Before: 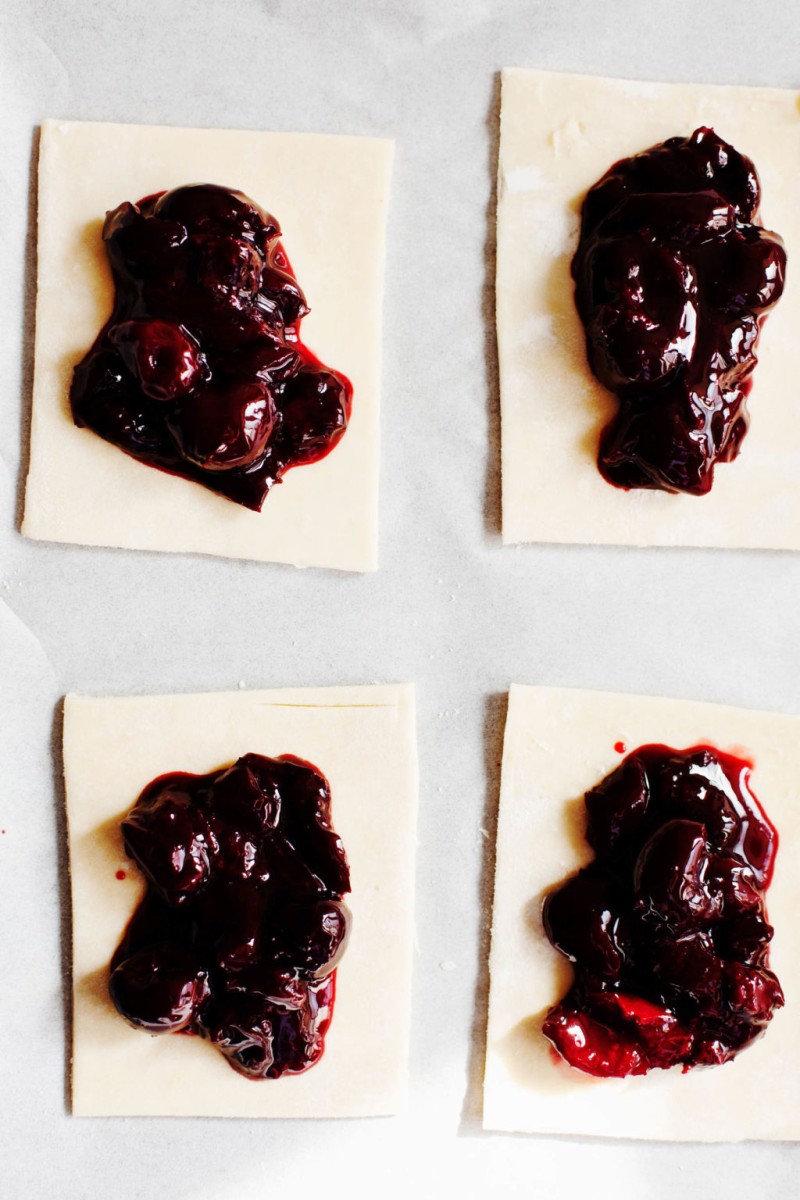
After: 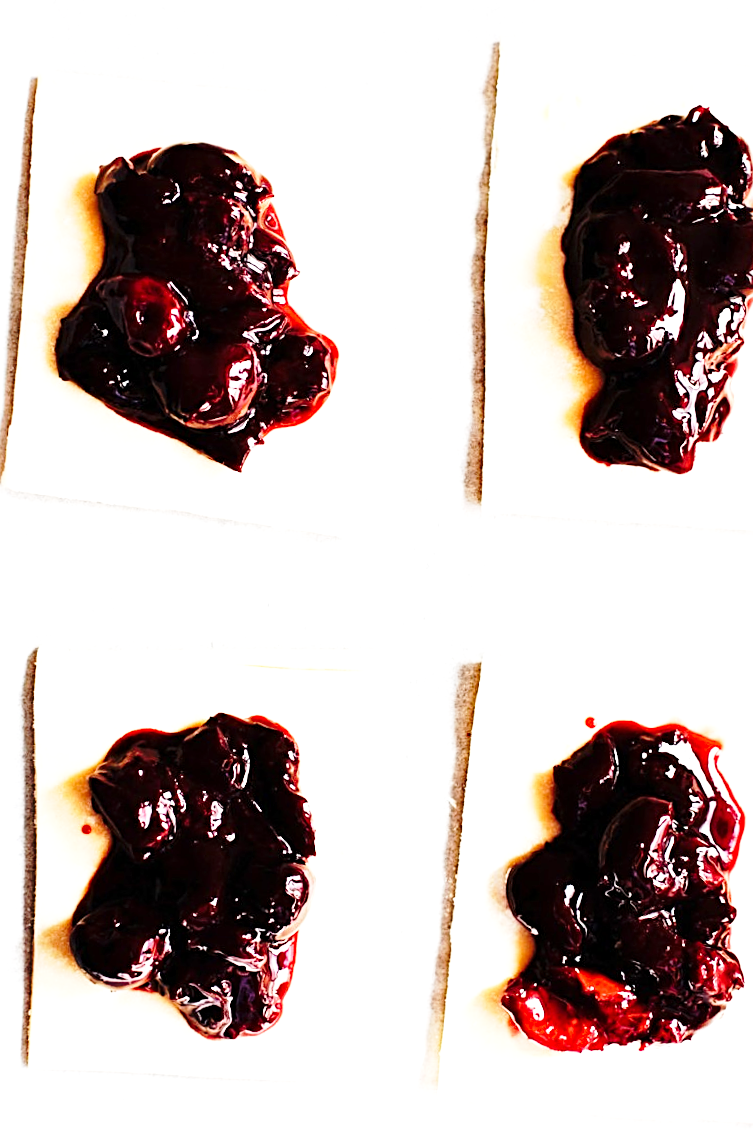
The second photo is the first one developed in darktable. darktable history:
base curve: curves: ch0 [(0, 0) (0.028, 0.03) (0.121, 0.232) (0.46, 0.748) (0.859, 0.968) (1, 1)], preserve colors none
crop and rotate: angle -2.38°
exposure: exposure 0.648 EV, compensate highlight preservation false
sharpen: radius 2.676, amount 0.669
